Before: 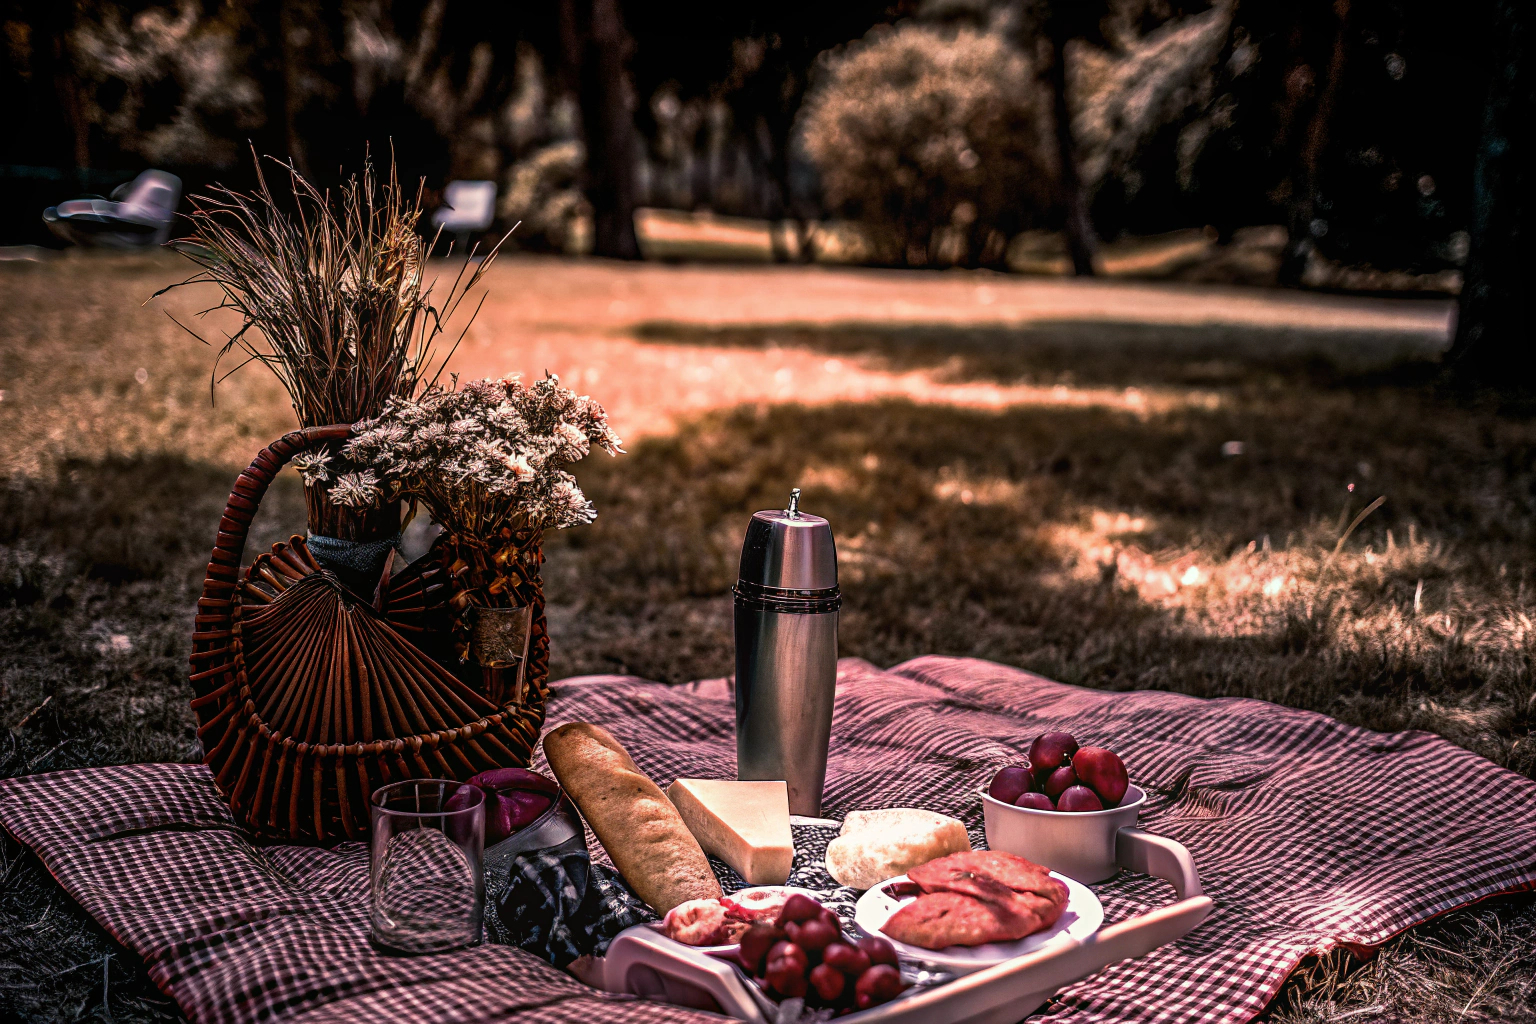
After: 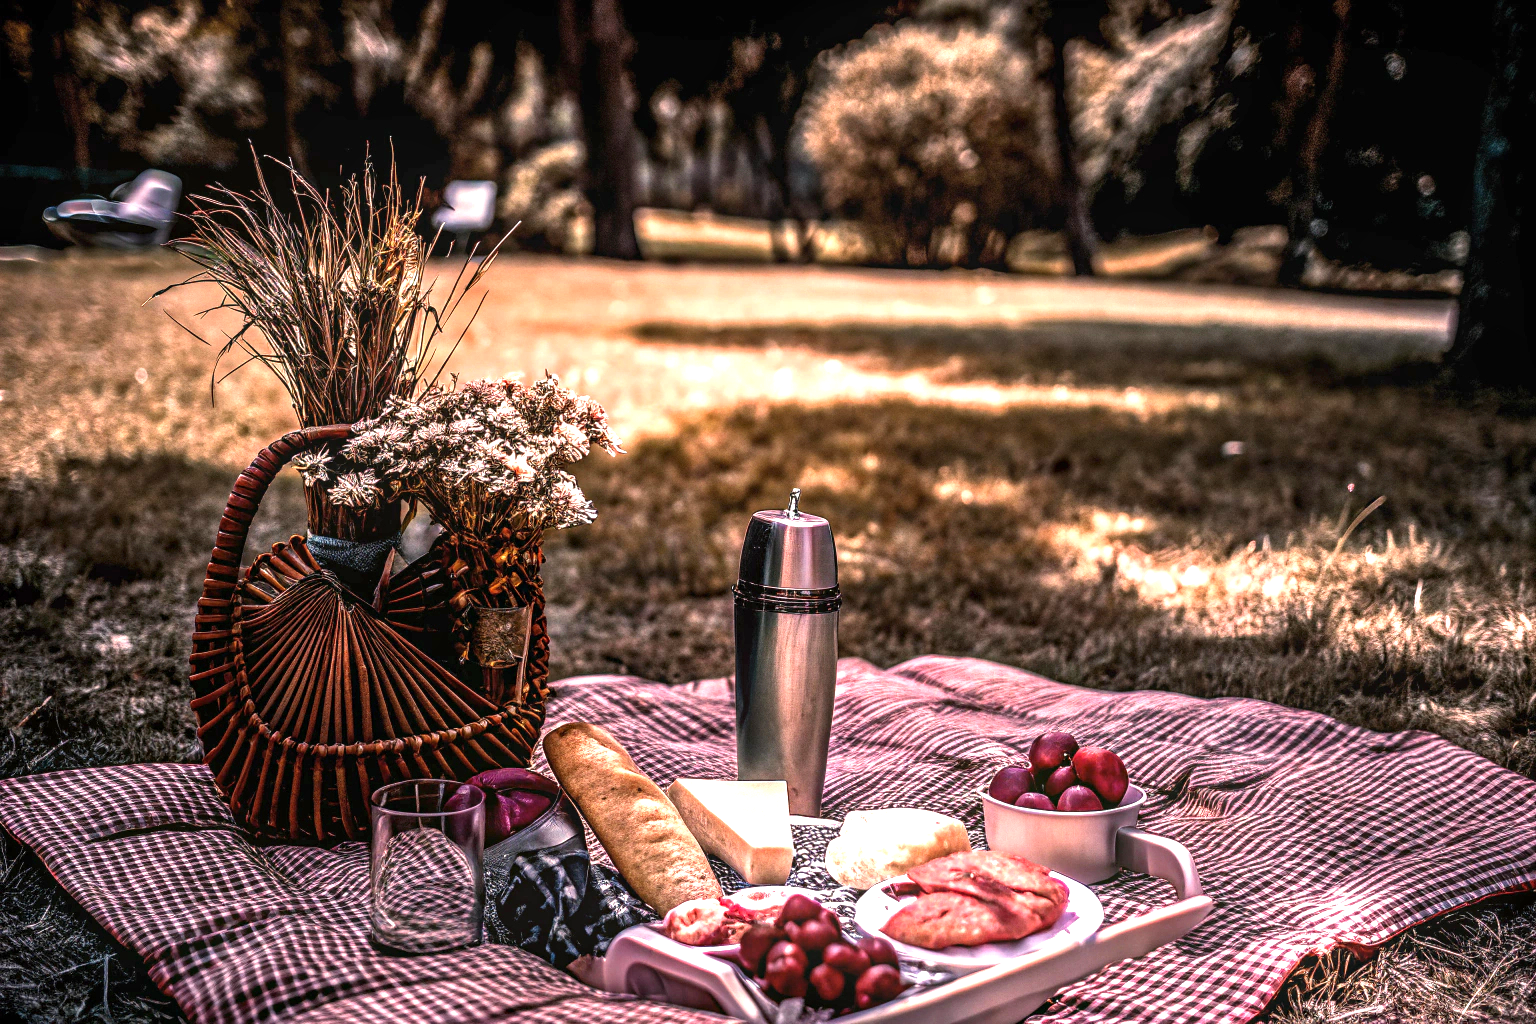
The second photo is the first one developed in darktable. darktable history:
contrast brightness saturation: contrast 0.049
exposure: black level correction 0, exposure 1.107 EV, compensate highlight preservation false
local contrast: on, module defaults
